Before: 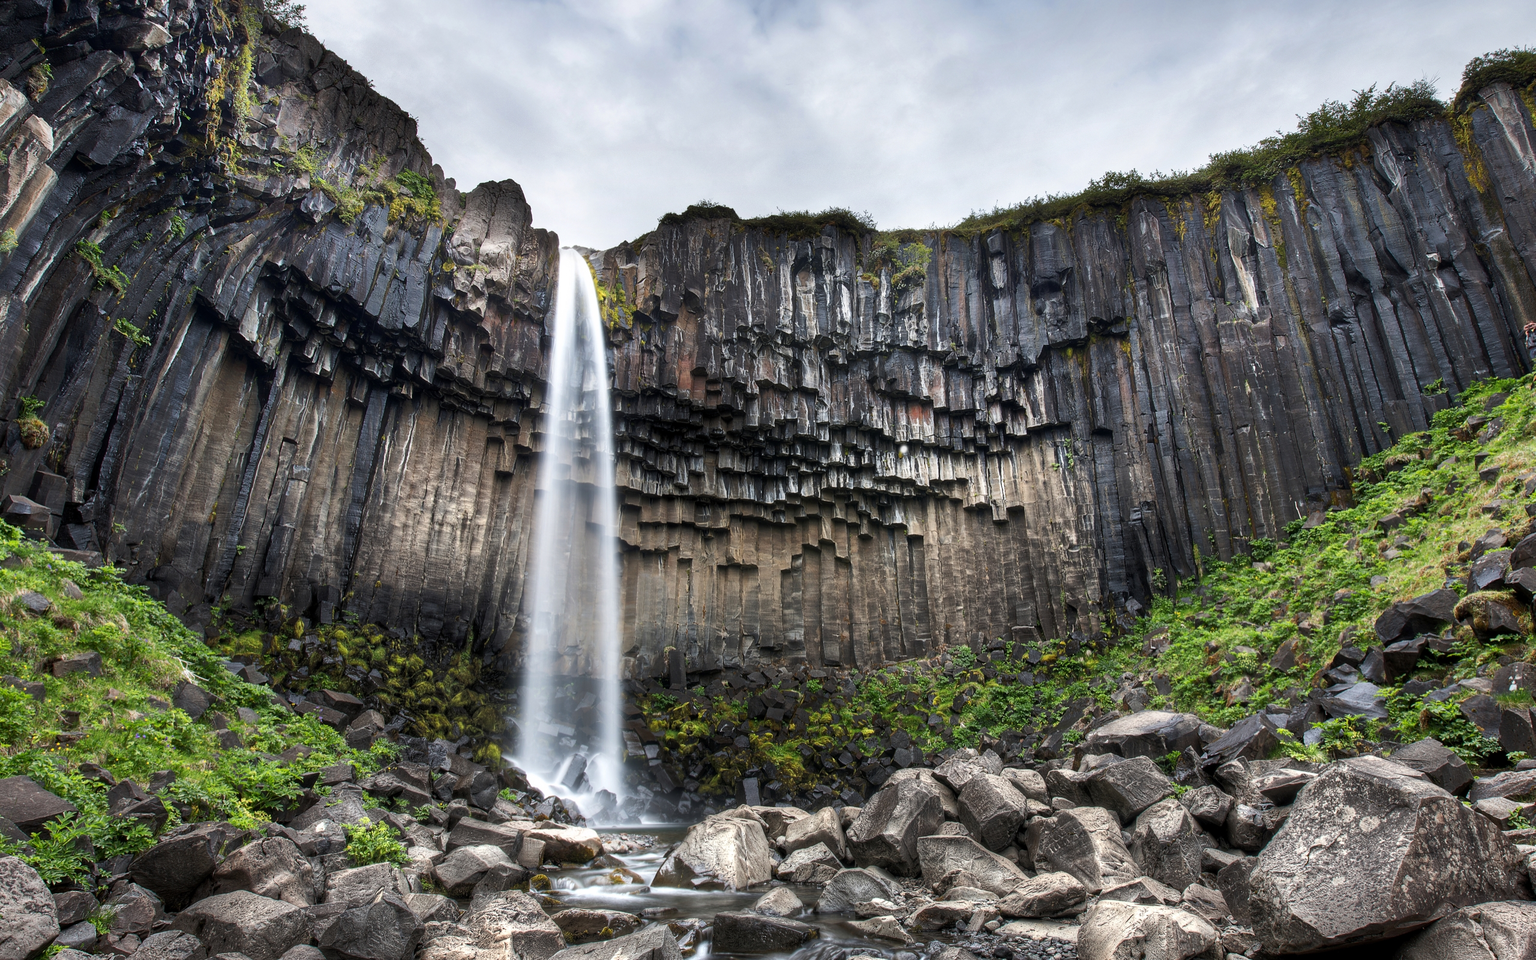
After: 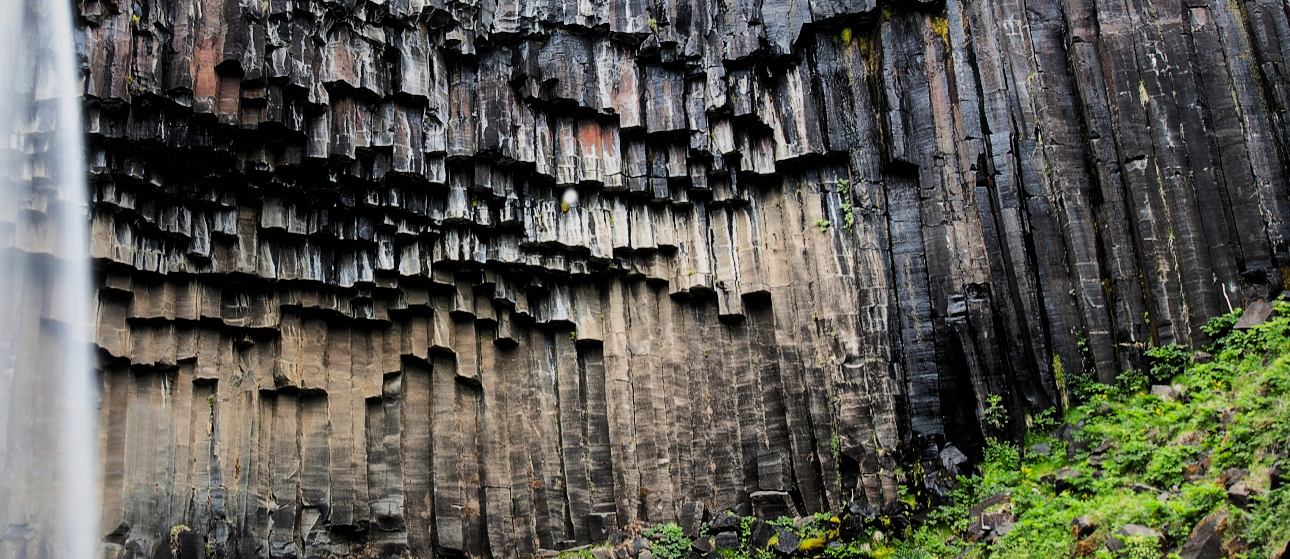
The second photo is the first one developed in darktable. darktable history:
contrast brightness saturation: contrast 0.204, brightness 0.166, saturation 0.223
local contrast: mode bilateral grid, contrast 16, coarseness 36, detail 104%, midtone range 0.2
exposure: exposure 0.29 EV, compensate highlight preservation false
crop: left 36.59%, top 34.547%, right 12.995%, bottom 30.473%
filmic rgb: black relative exposure -4.16 EV, white relative exposure 5.13 EV, threshold 6 EV, hardness 2.04, contrast 1.165, enable highlight reconstruction true
tone curve: curves: ch0 [(0, 0) (0.568, 0.517) (0.8, 0.717) (1, 1)], color space Lab, independent channels, preserve colors none
vignetting: fall-off start 91.54%
